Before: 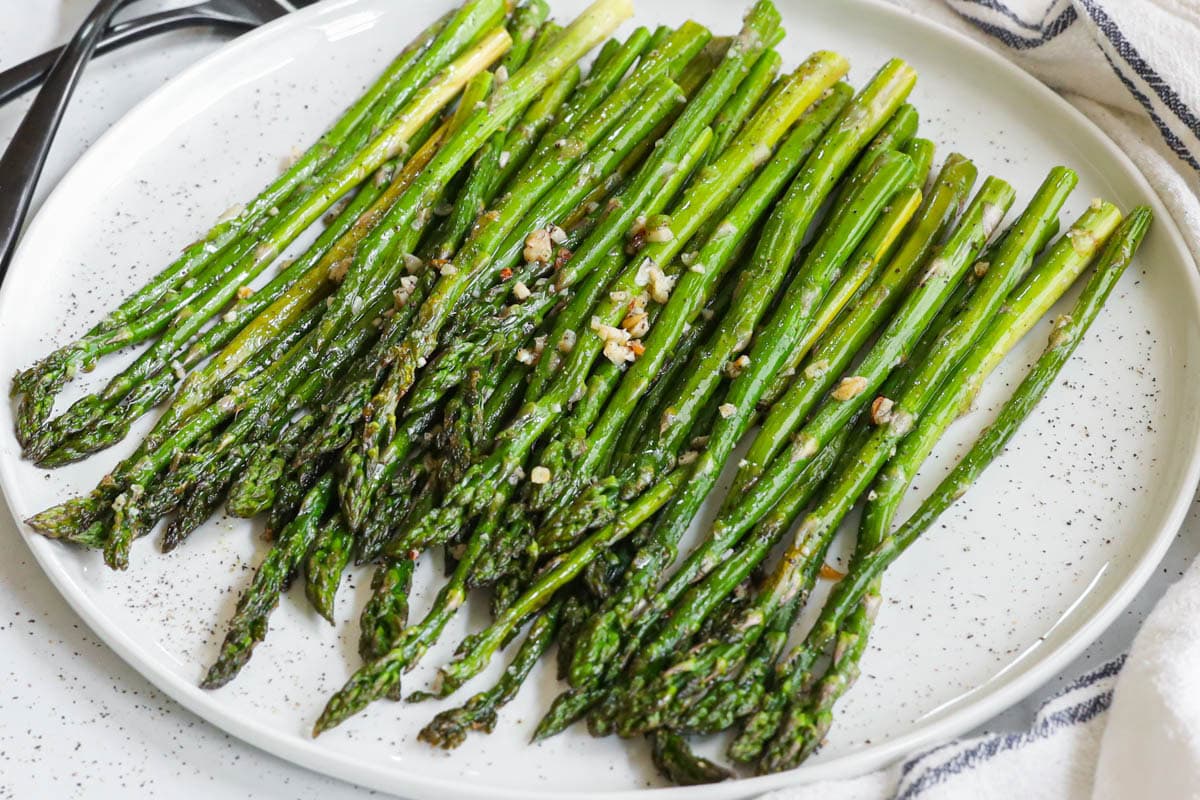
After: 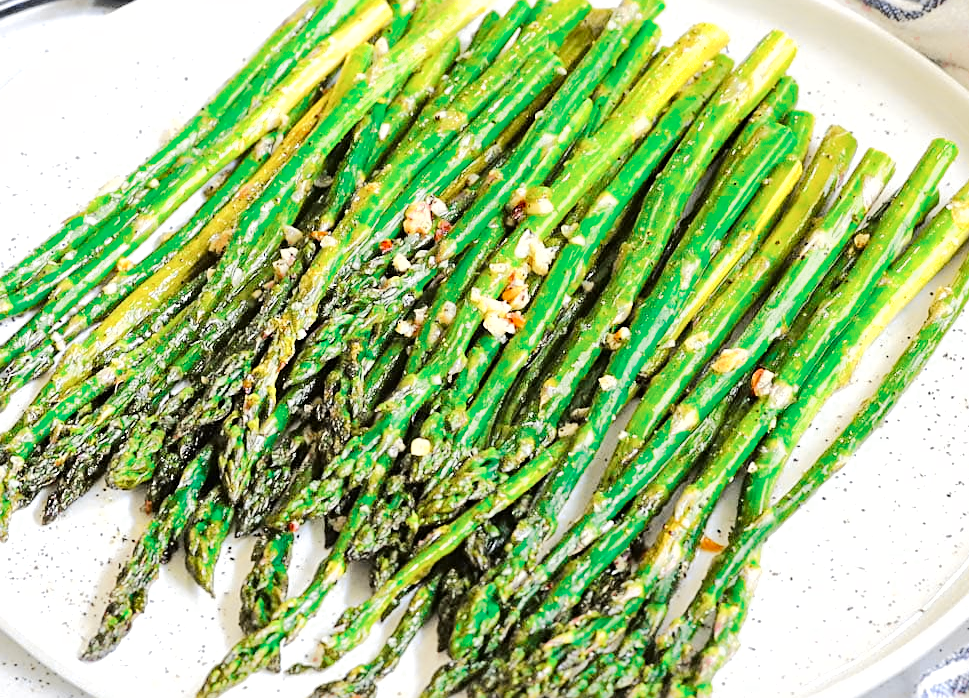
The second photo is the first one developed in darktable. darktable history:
crop: left 10.003%, top 3.522%, right 9.166%, bottom 9.169%
exposure: exposure 0.756 EV, compensate exposure bias true, compensate highlight preservation false
sharpen: on, module defaults
tone equalizer: -7 EV 0.16 EV, -6 EV 0.629 EV, -5 EV 1.18 EV, -4 EV 1.31 EV, -3 EV 1.14 EV, -2 EV 0.6 EV, -1 EV 0.146 EV, edges refinement/feathering 500, mask exposure compensation -1.57 EV, preserve details no
shadows and highlights: shadows 37, highlights -27.48, soften with gaussian
tone curve: curves: ch0 [(0, 0) (0.087, 0.054) (0.281, 0.245) (0.532, 0.514) (0.835, 0.818) (0.994, 0.955)]; ch1 [(0, 0) (0.27, 0.195) (0.406, 0.435) (0.452, 0.474) (0.495, 0.5) (0.514, 0.508) (0.537, 0.556) (0.654, 0.689) (1, 1)]; ch2 [(0, 0) (0.269, 0.299) (0.459, 0.441) (0.498, 0.499) (0.523, 0.52) (0.551, 0.549) (0.633, 0.625) (0.659, 0.681) (0.718, 0.764) (1, 1)], color space Lab, independent channels, preserve colors none
color zones: curves: ch0 [(0, 0.5) (0.125, 0.4) (0.25, 0.5) (0.375, 0.4) (0.5, 0.4) (0.625, 0.6) (0.75, 0.6) (0.875, 0.5)]; ch1 [(0, 0.4) (0.125, 0.5) (0.25, 0.4) (0.375, 0.4) (0.5, 0.4) (0.625, 0.4) (0.75, 0.5) (0.875, 0.4)]; ch2 [(0, 0.6) (0.125, 0.5) (0.25, 0.5) (0.375, 0.6) (0.5, 0.6) (0.625, 0.5) (0.75, 0.5) (0.875, 0.5)]
levels: mode automatic
